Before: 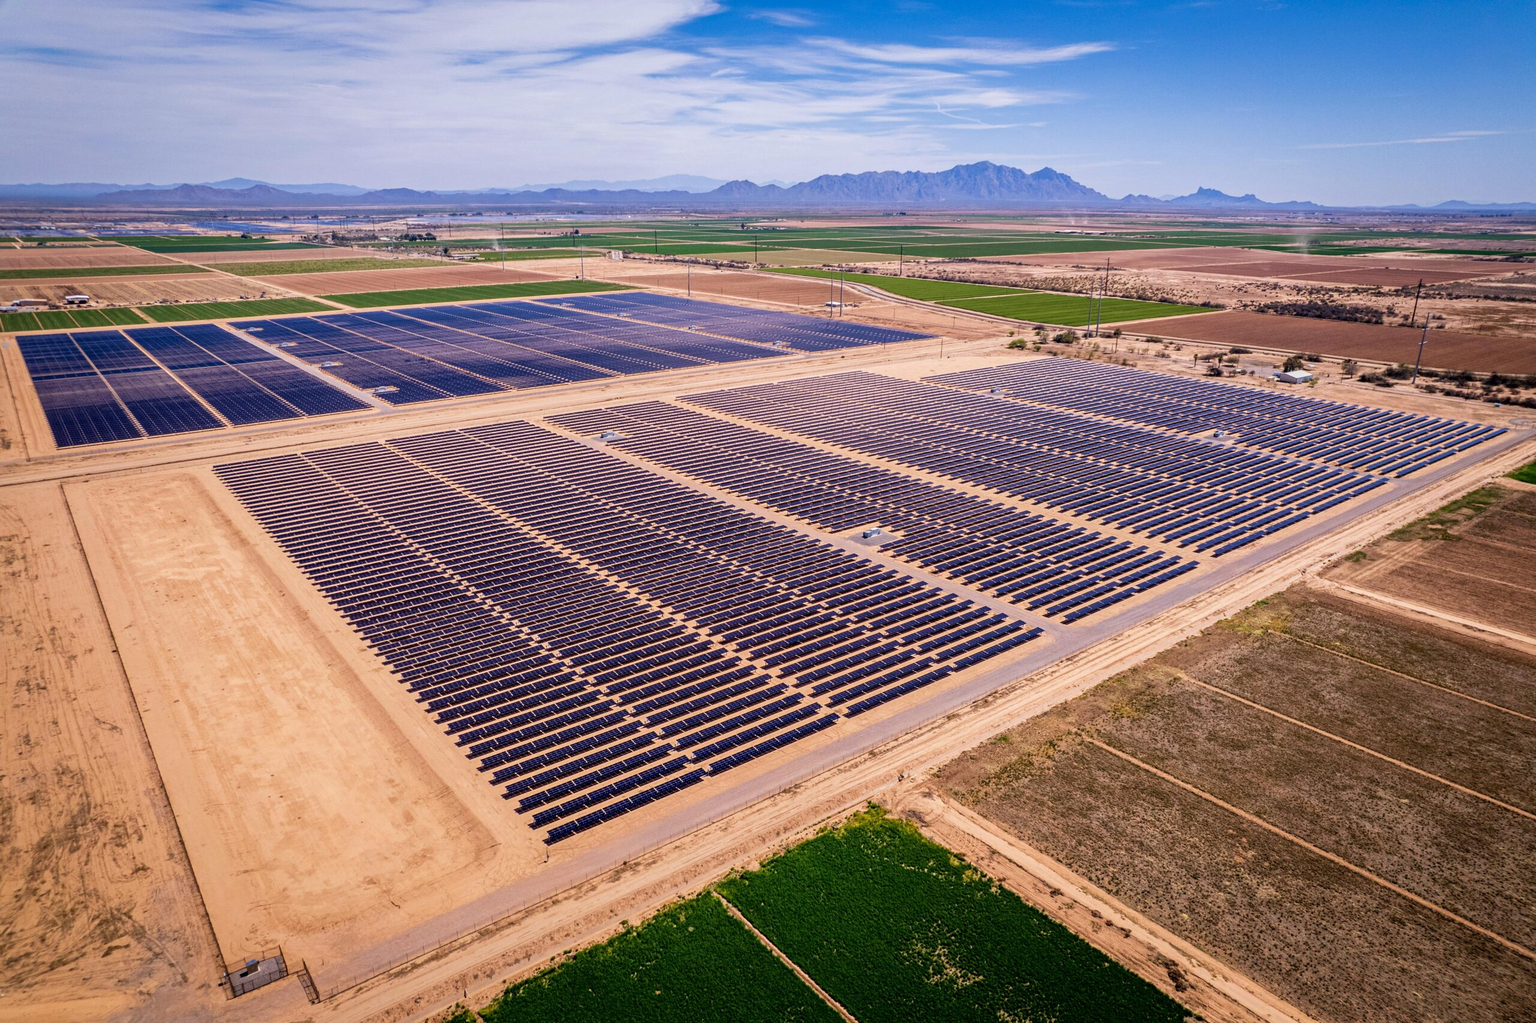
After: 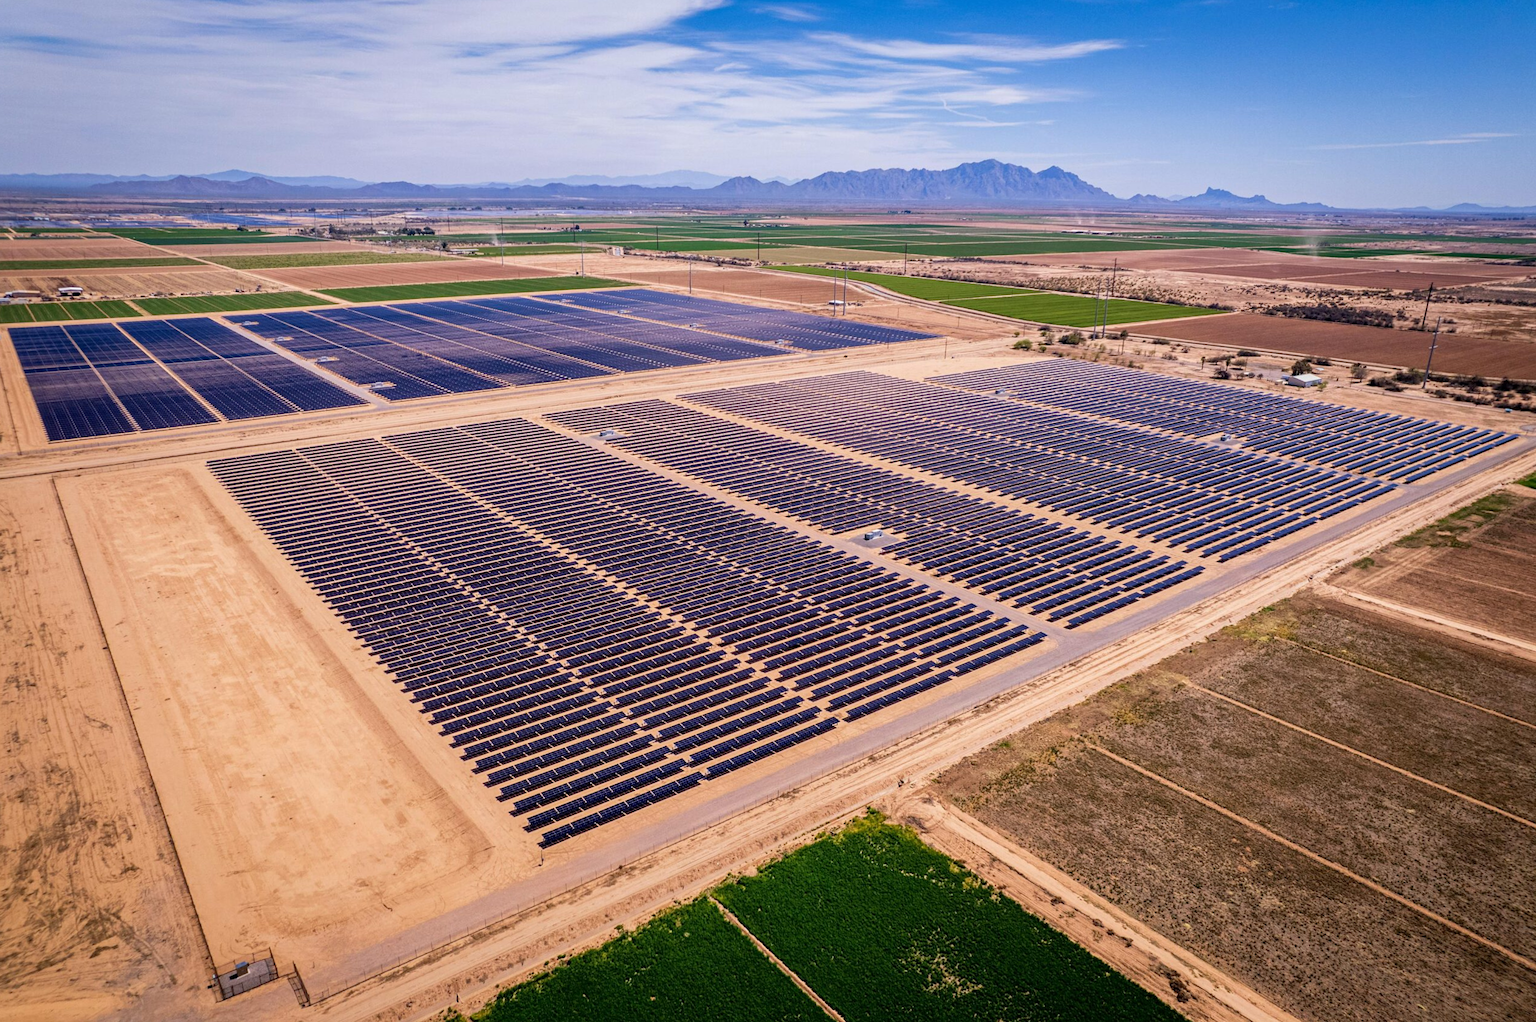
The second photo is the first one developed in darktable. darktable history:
crop and rotate: angle -0.494°
